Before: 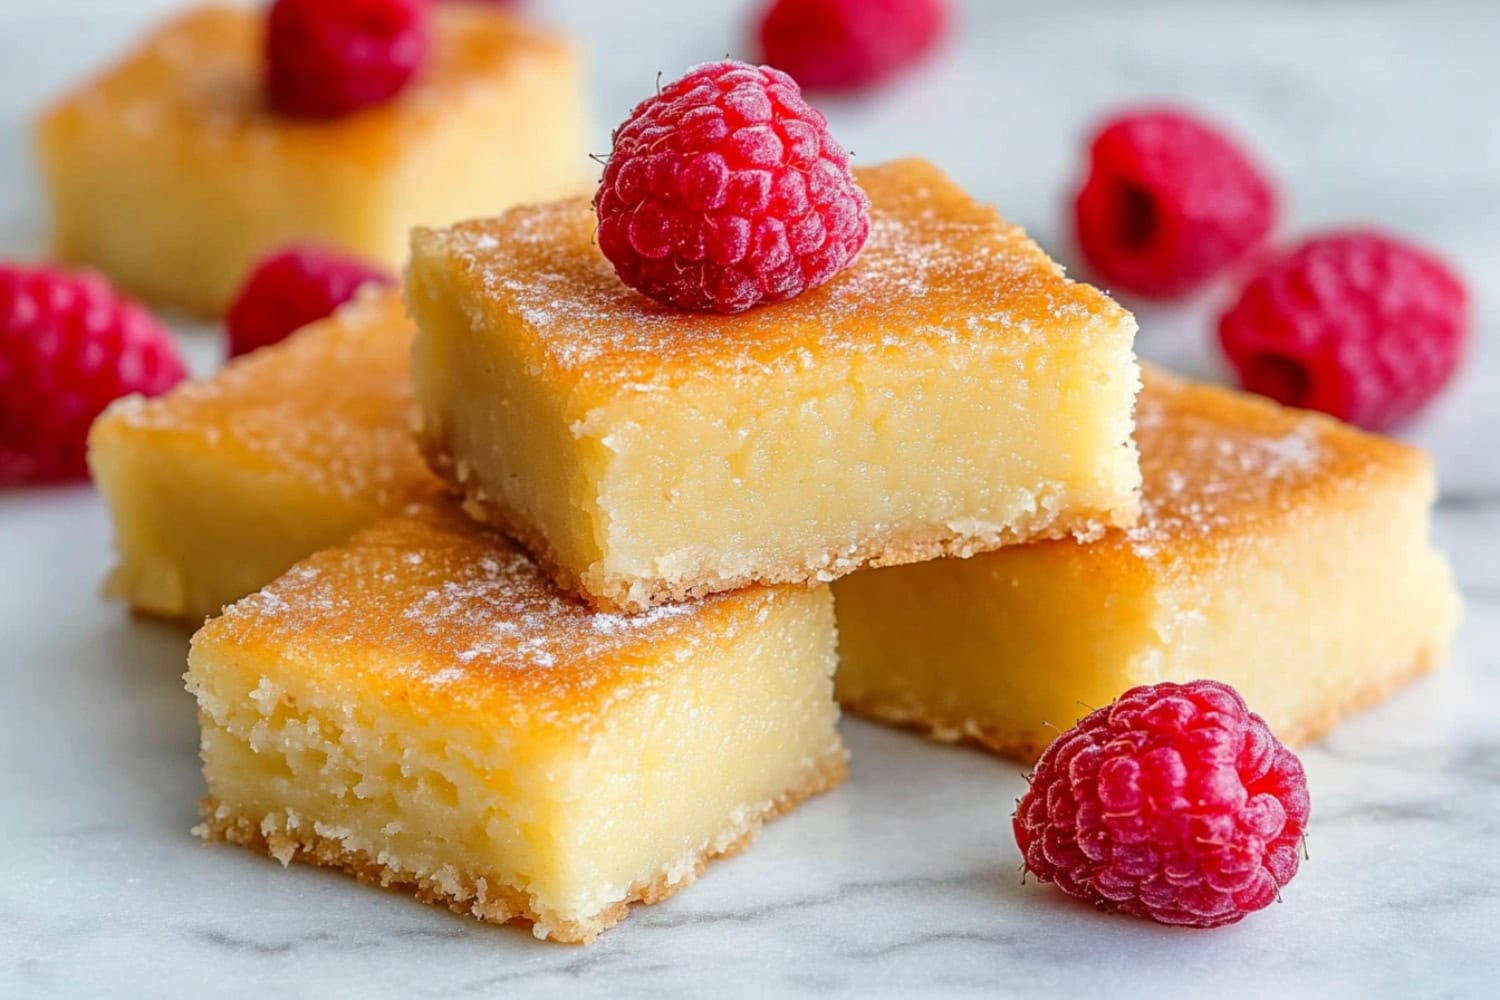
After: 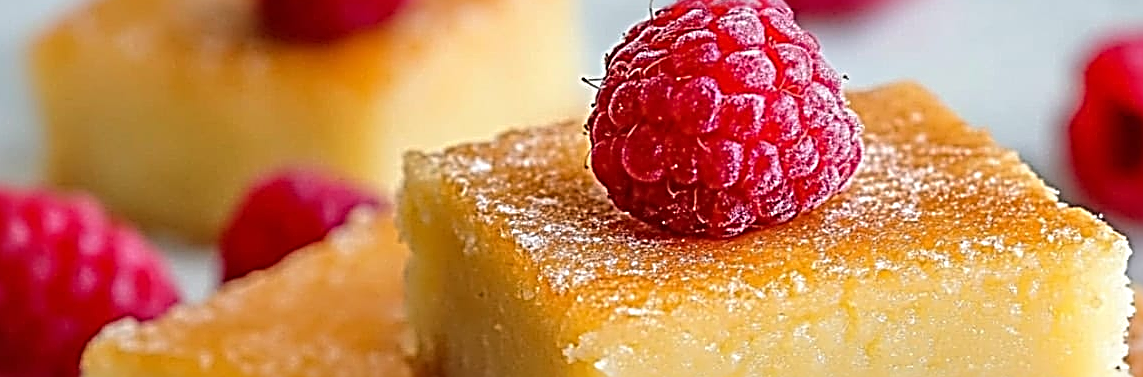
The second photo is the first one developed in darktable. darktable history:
crop: left 0.523%, top 7.642%, right 23.233%, bottom 54.63%
sharpen: radius 3.175, amount 1.716
